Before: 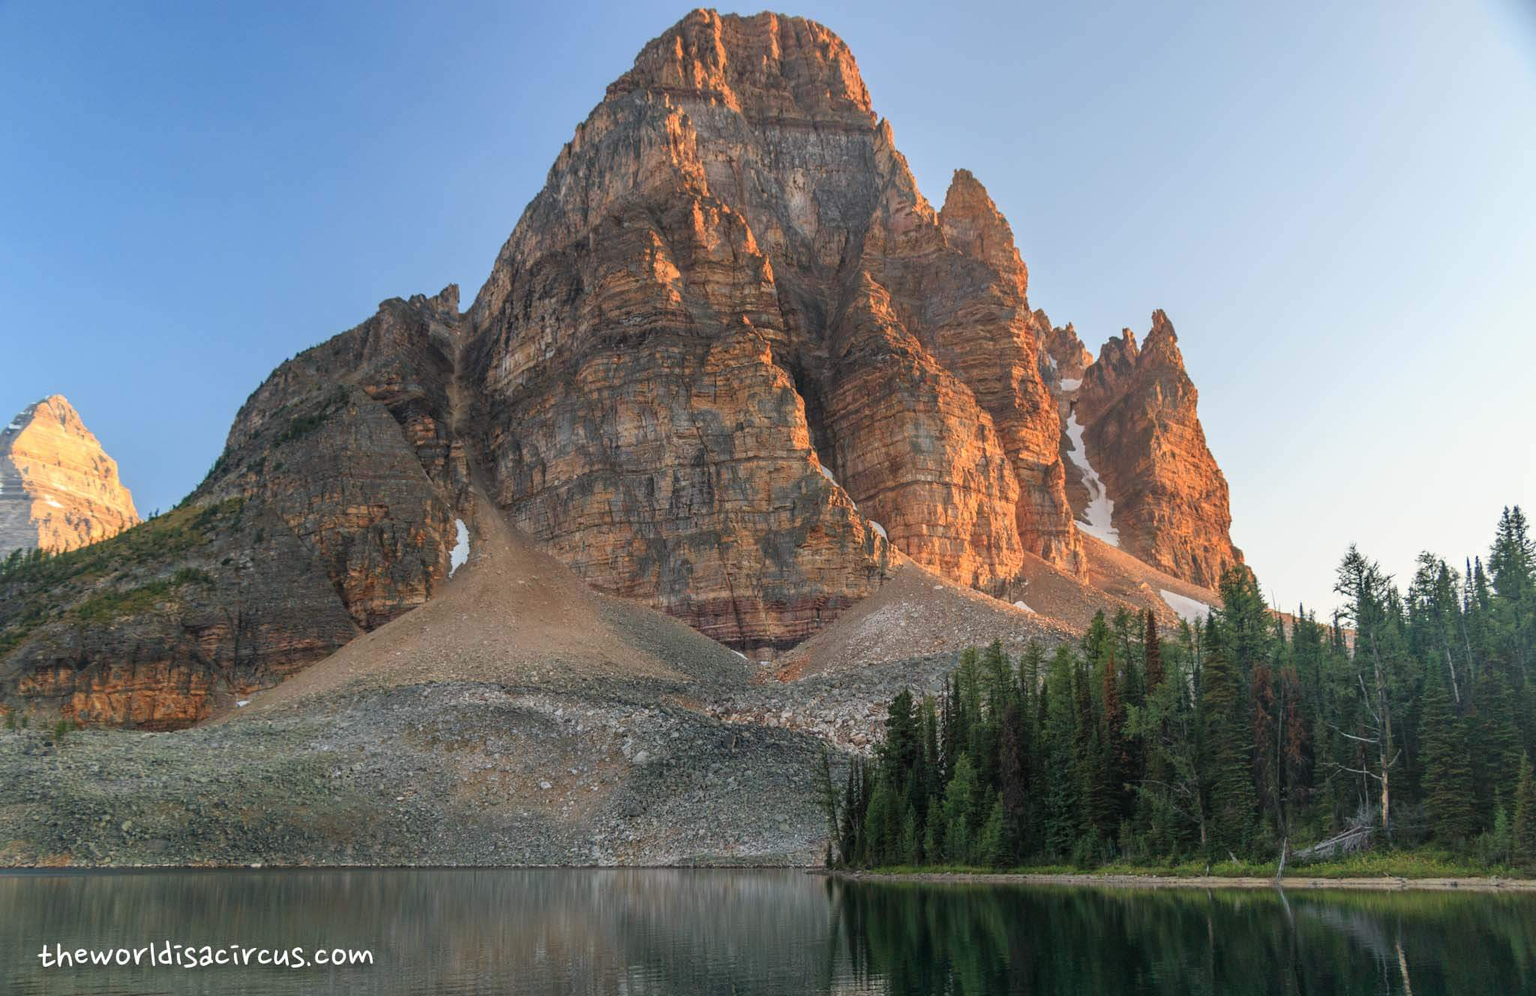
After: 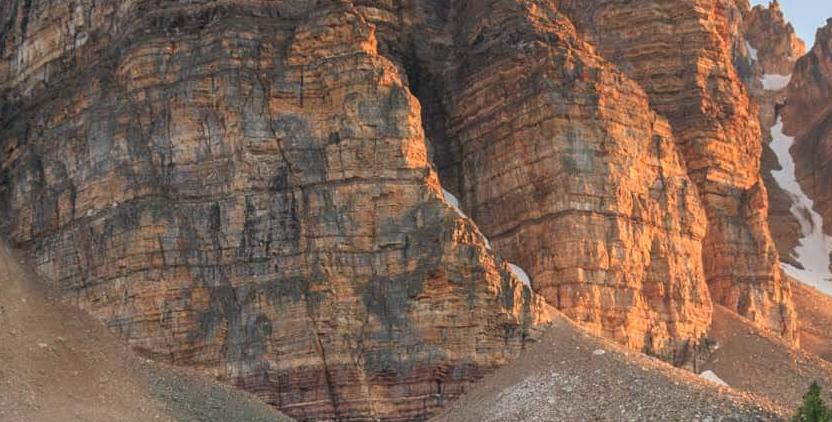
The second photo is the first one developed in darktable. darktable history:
crop: left 31.884%, top 32.48%, right 27.486%, bottom 35.695%
